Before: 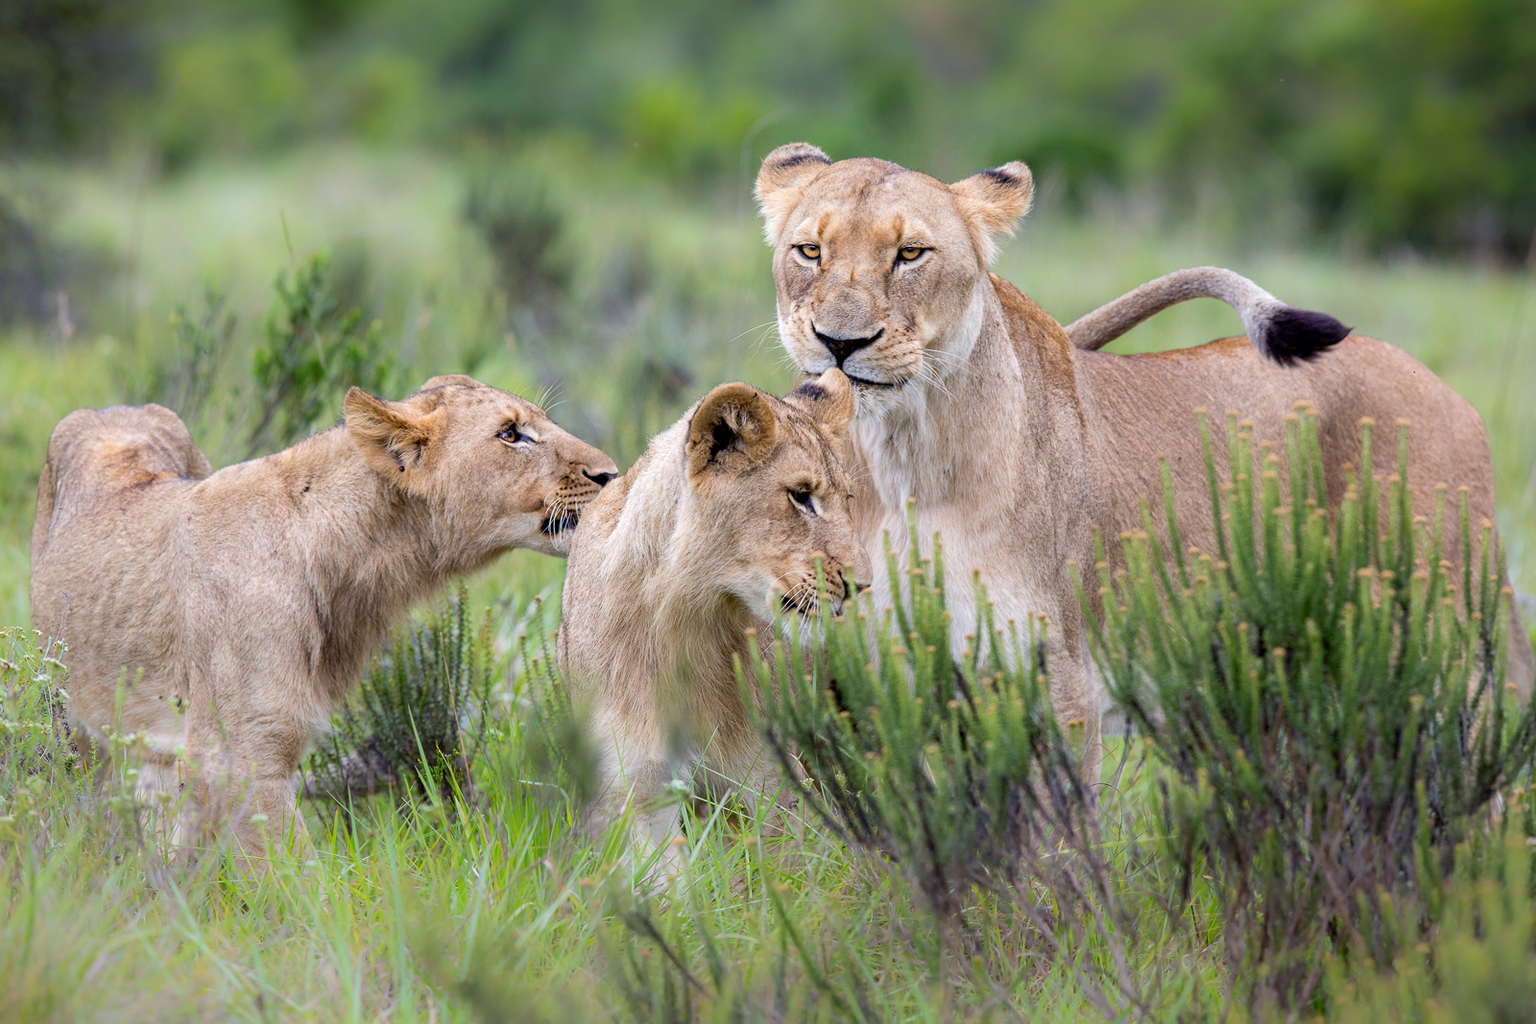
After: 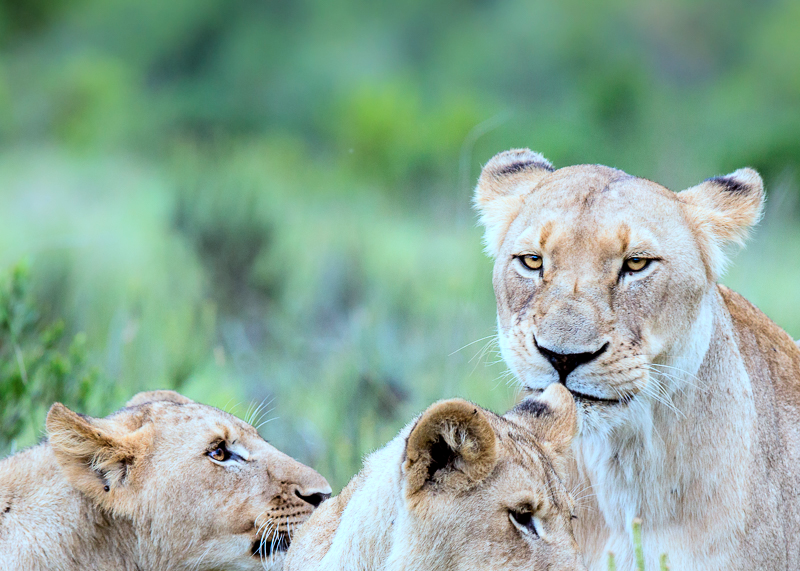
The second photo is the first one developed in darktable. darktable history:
crop: left 19.556%, right 30.401%, bottom 46.458%
tone curve: curves: ch0 [(0, 0) (0.004, 0.001) (0.133, 0.112) (0.325, 0.362) (0.832, 0.893) (1, 1)], color space Lab, linked channels, preserve colors none
color correction: highlights a* -11.71, highlights b* -15.58
